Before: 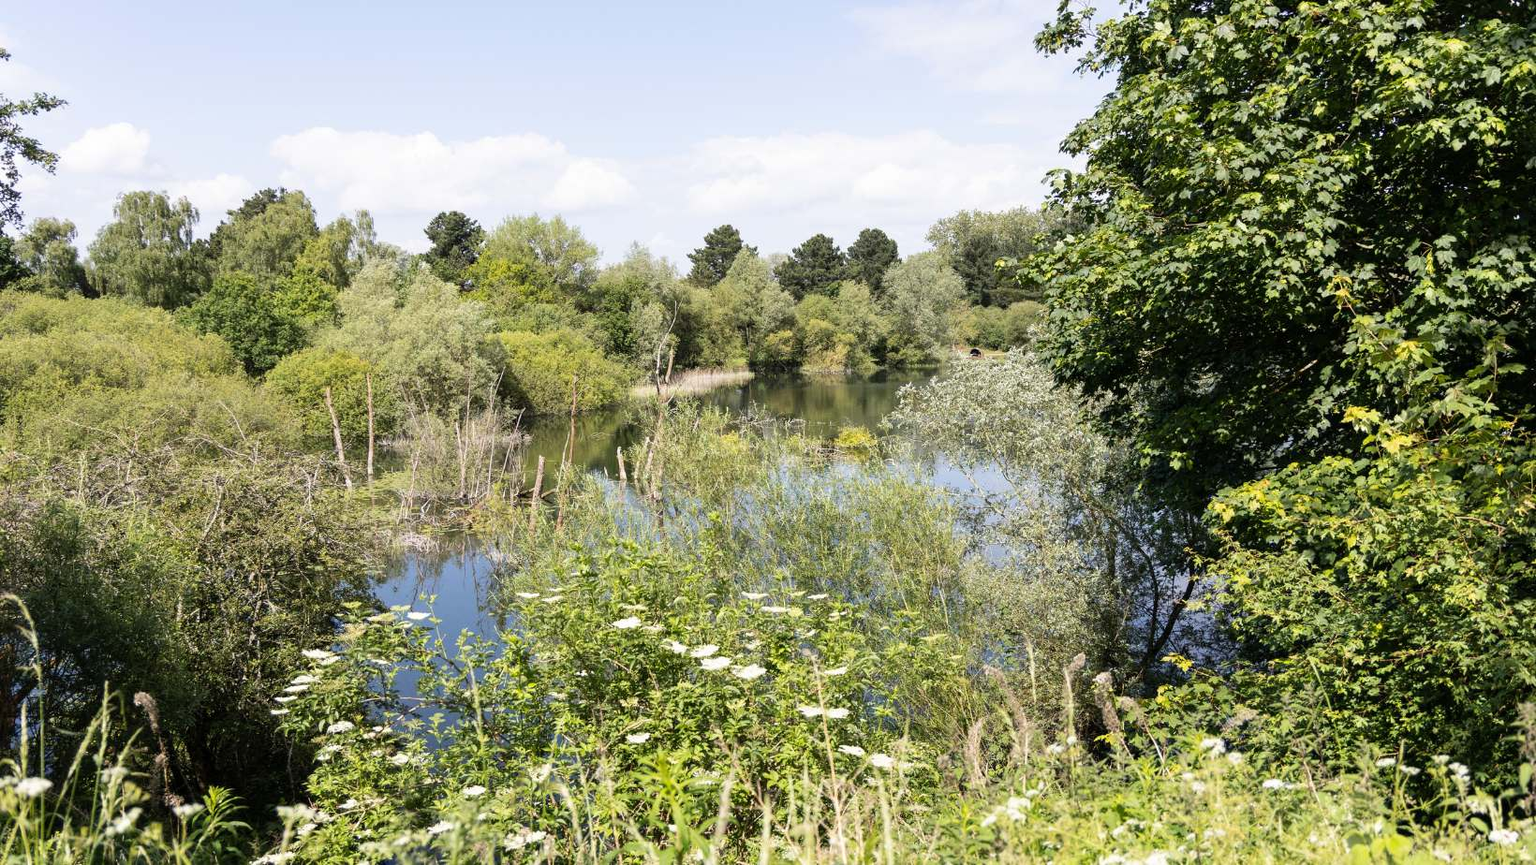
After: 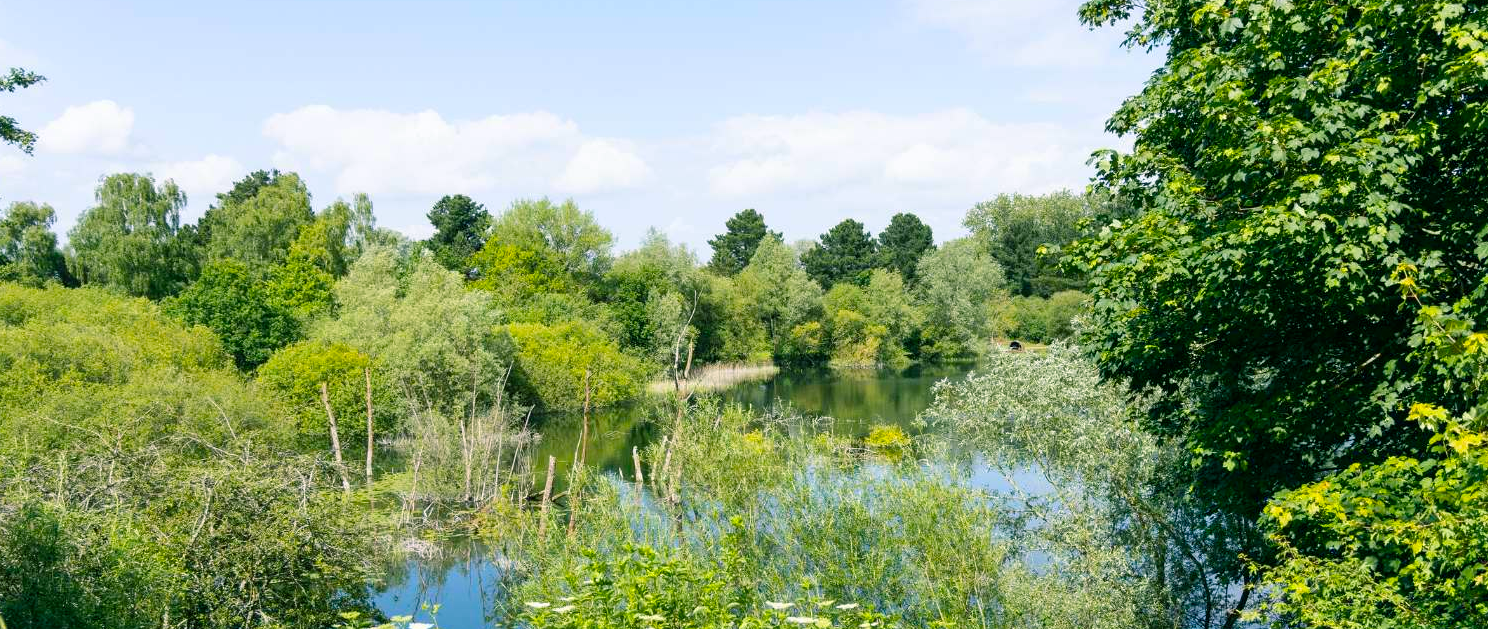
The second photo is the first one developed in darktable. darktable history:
crop: left 1.592%, top 3.395%, right 7.635%, bottom 28.449%
color balance rgb: power › chroma 2.172%, power › hue 163.87°, linear chroma grading › global chroma 9.732%, perceptual saturation grading › global saturation 15.066%, global vibrance 20%
